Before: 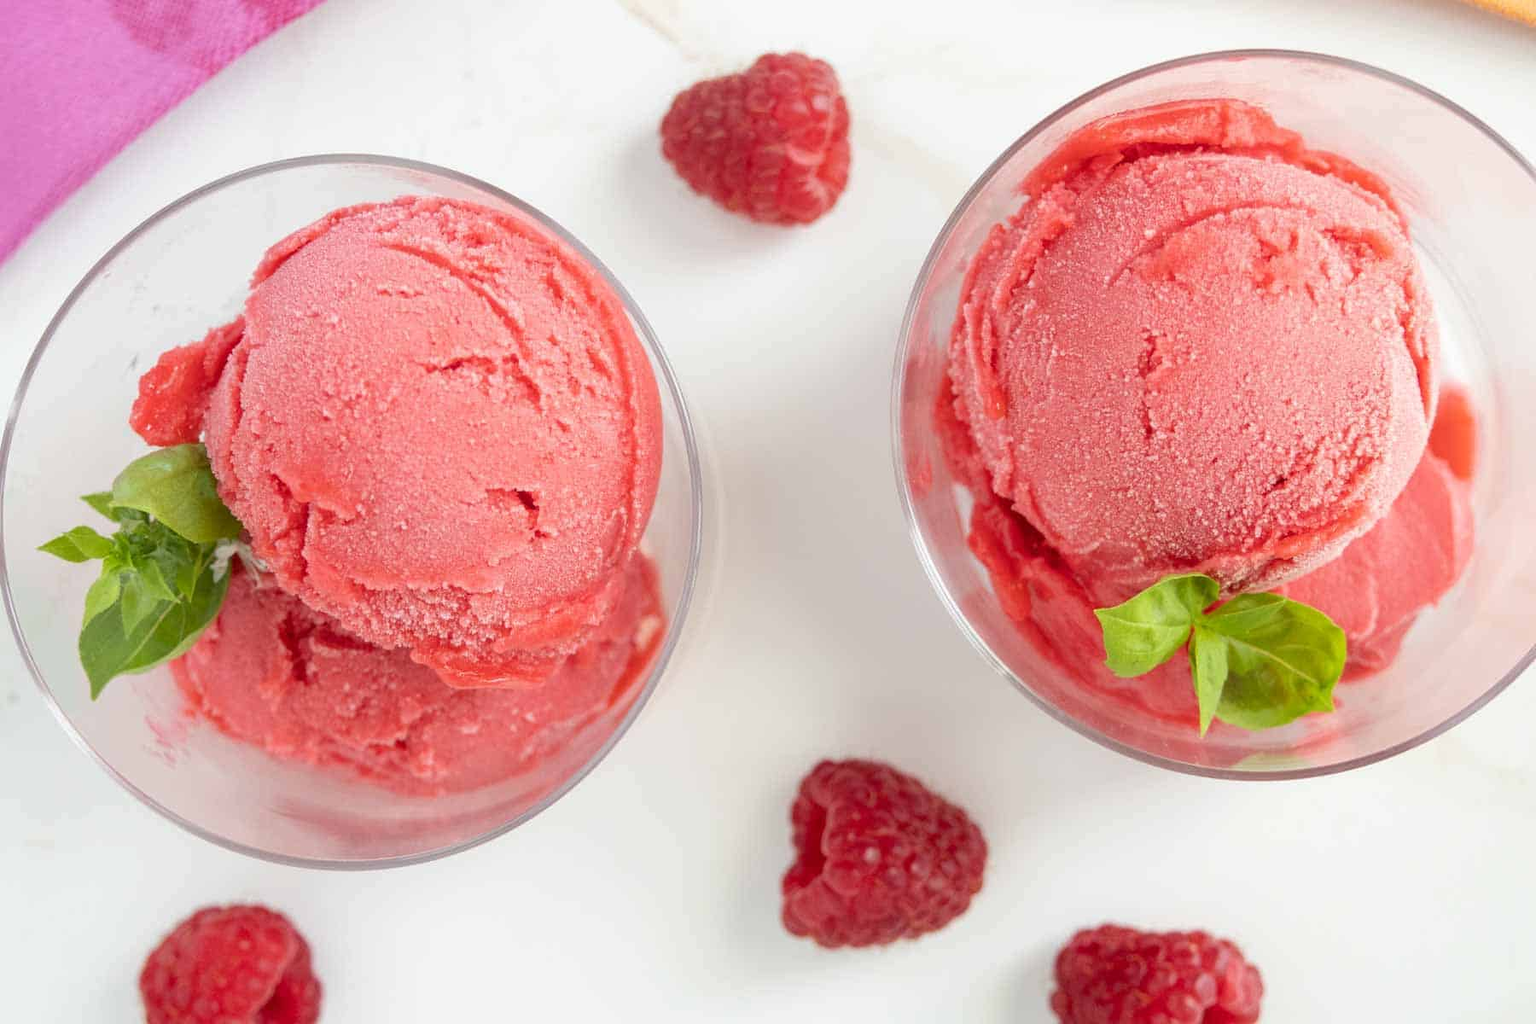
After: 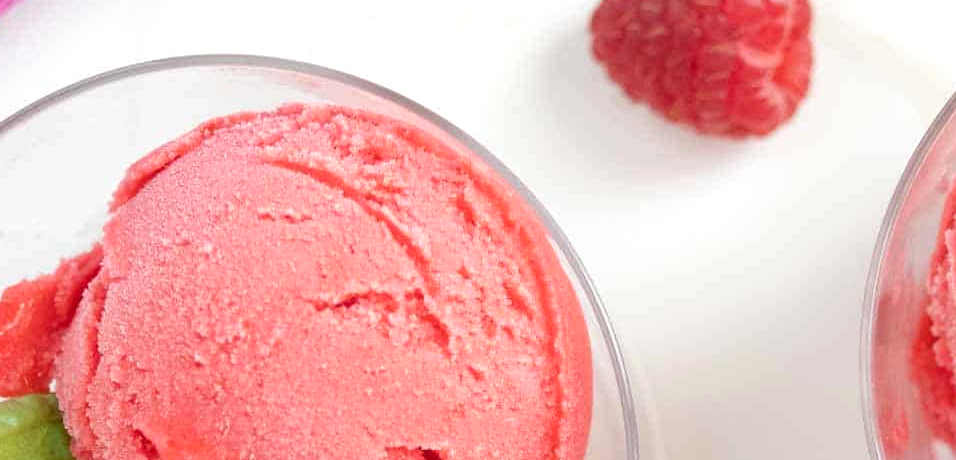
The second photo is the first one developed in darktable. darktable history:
exposure: exposure 0.196 EV, compensate exposure bias true, compensate highlight preservation false
crop: left 10.227%, top 10.539%, right 36.649%, bottom 51.113%
